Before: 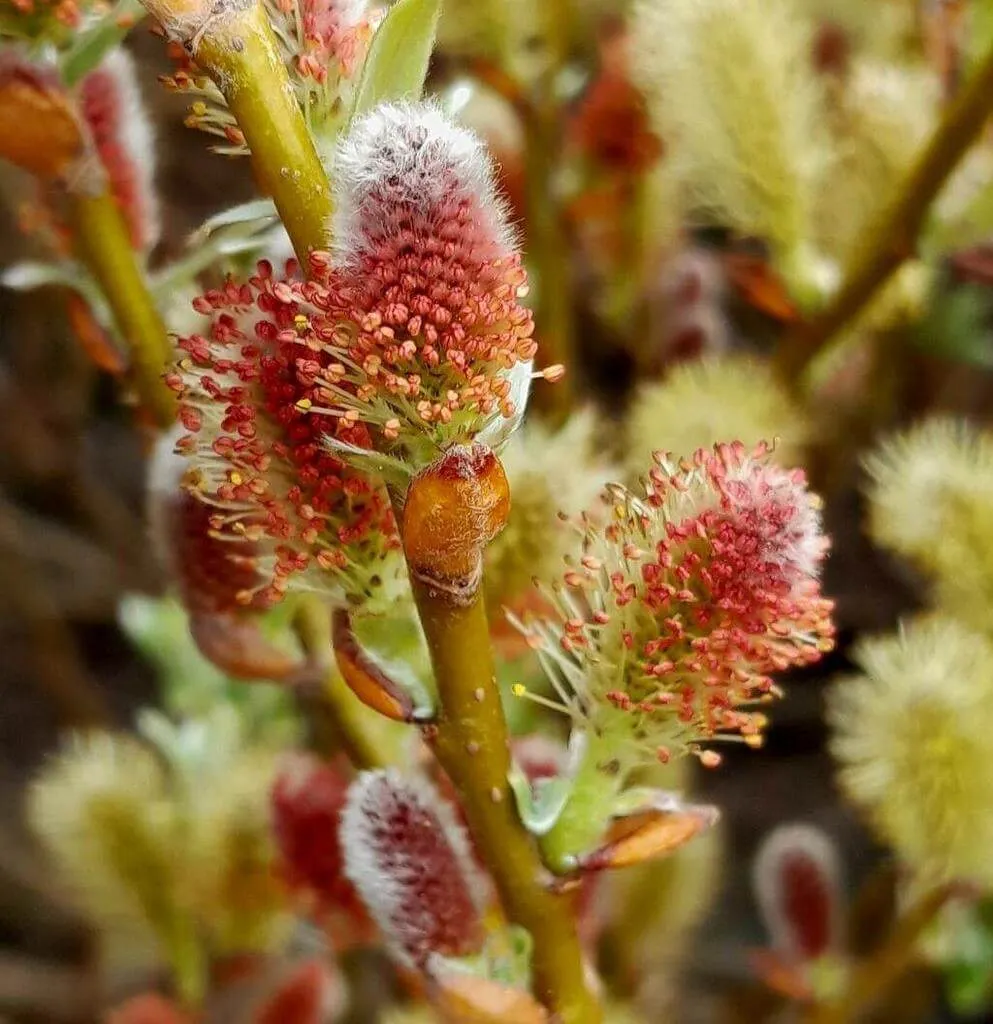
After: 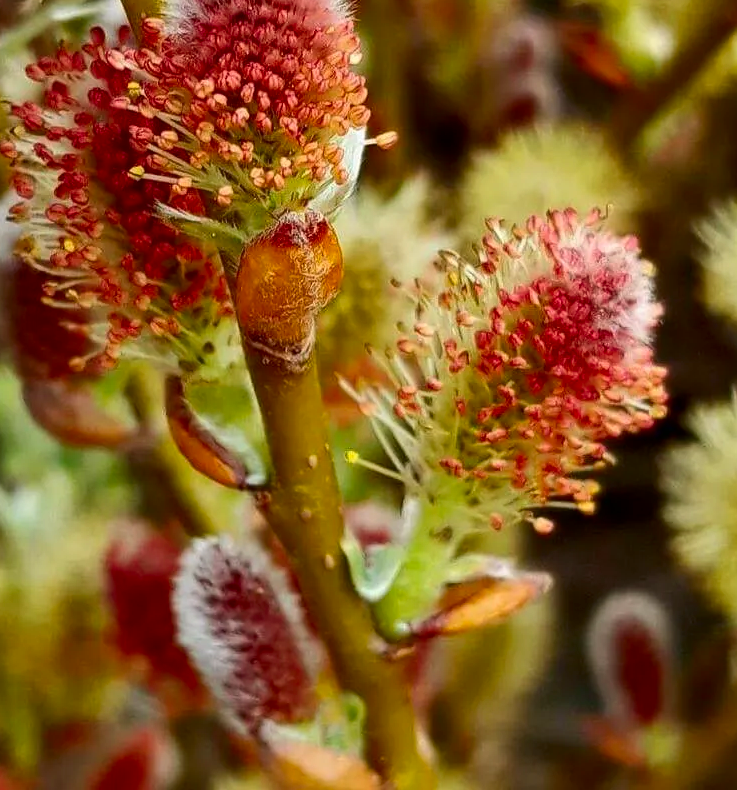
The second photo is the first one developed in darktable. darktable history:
crop: left 16.841%, top 22.841%, right 8.85%
contrast brightness saturation: contrast 0.127, brightness -0.053, saturation 0.164
